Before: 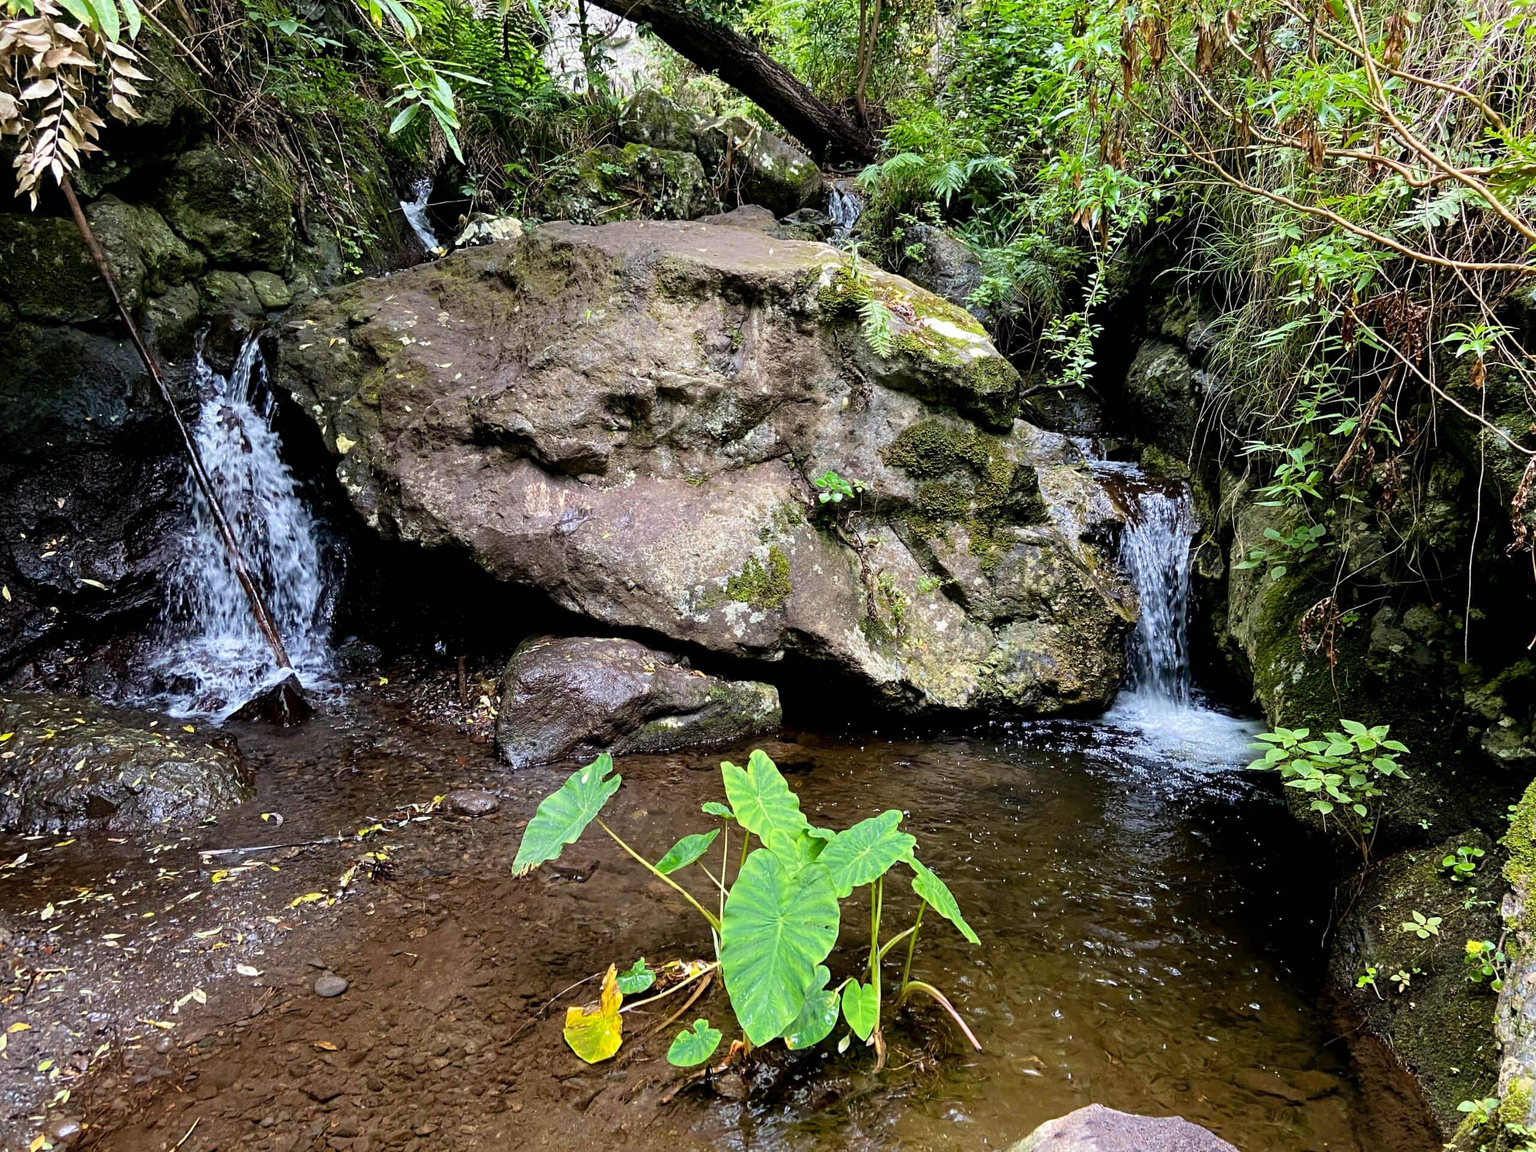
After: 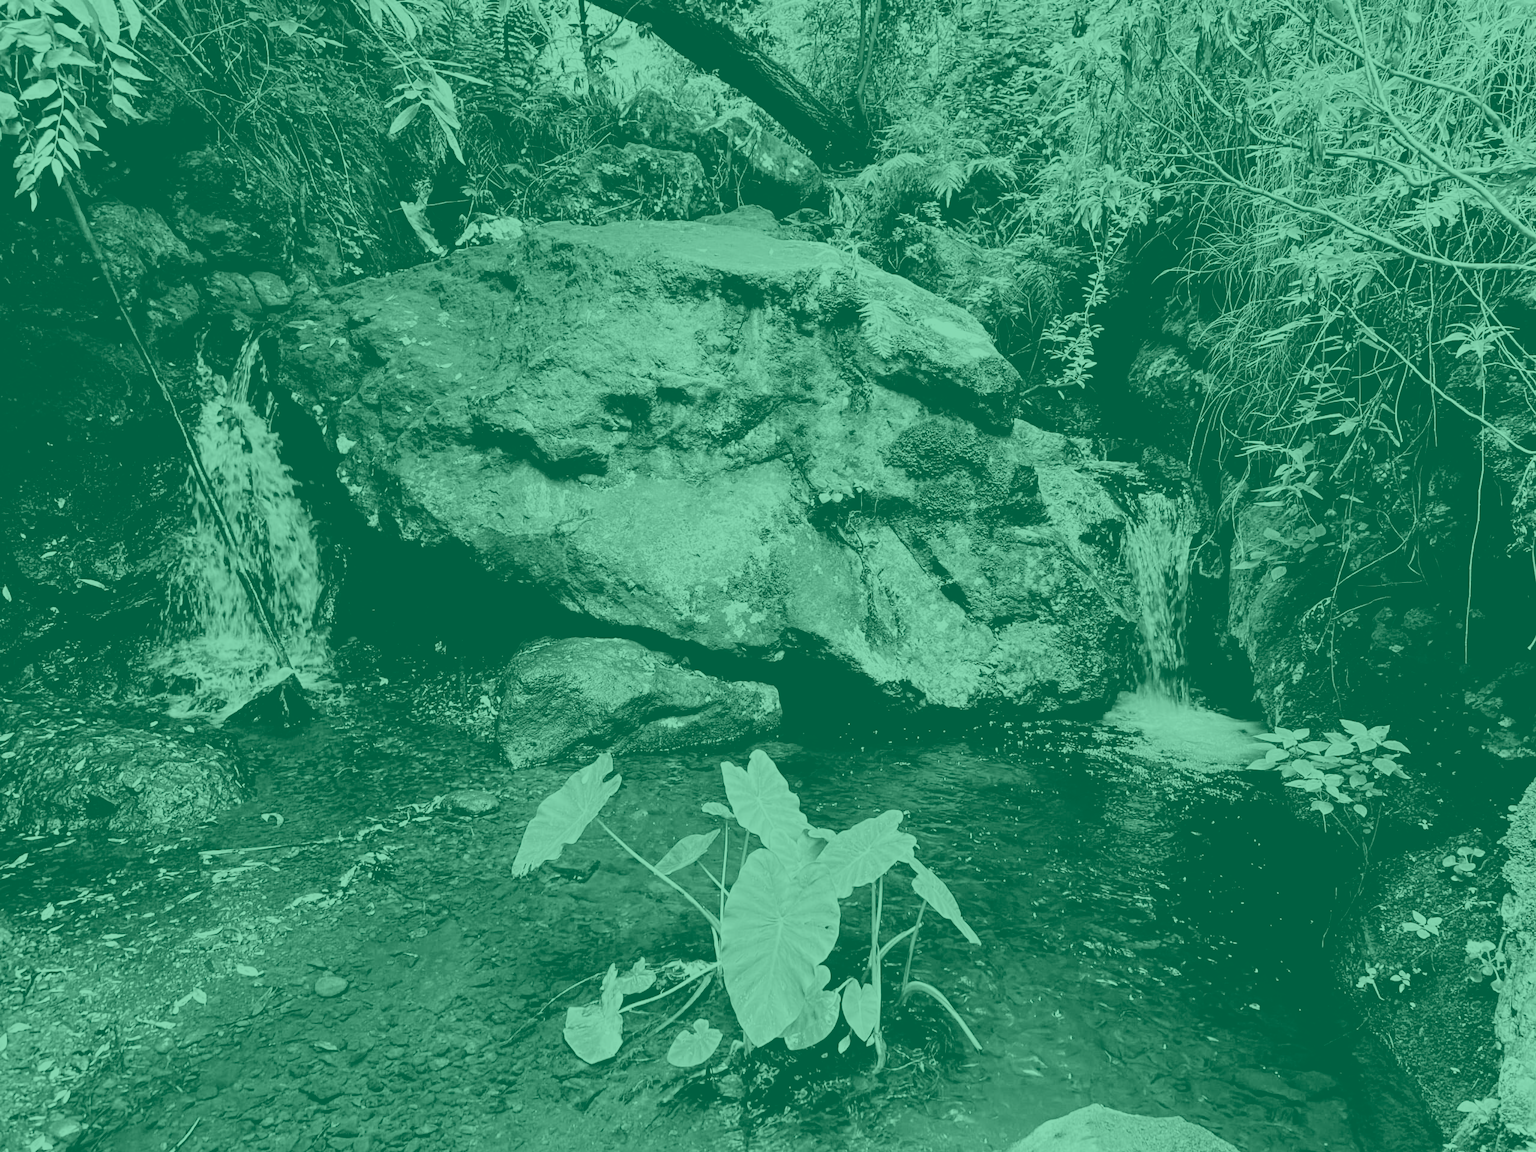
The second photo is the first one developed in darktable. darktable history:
colorize: hue 147.6°, saturation 65%, lightness 21.64%
filmic rgb: black relative exposure -5 EV, hardness 2.88, contrast 1.3
contrast brightness saturation: contrast 0.04, saturation 0.16
